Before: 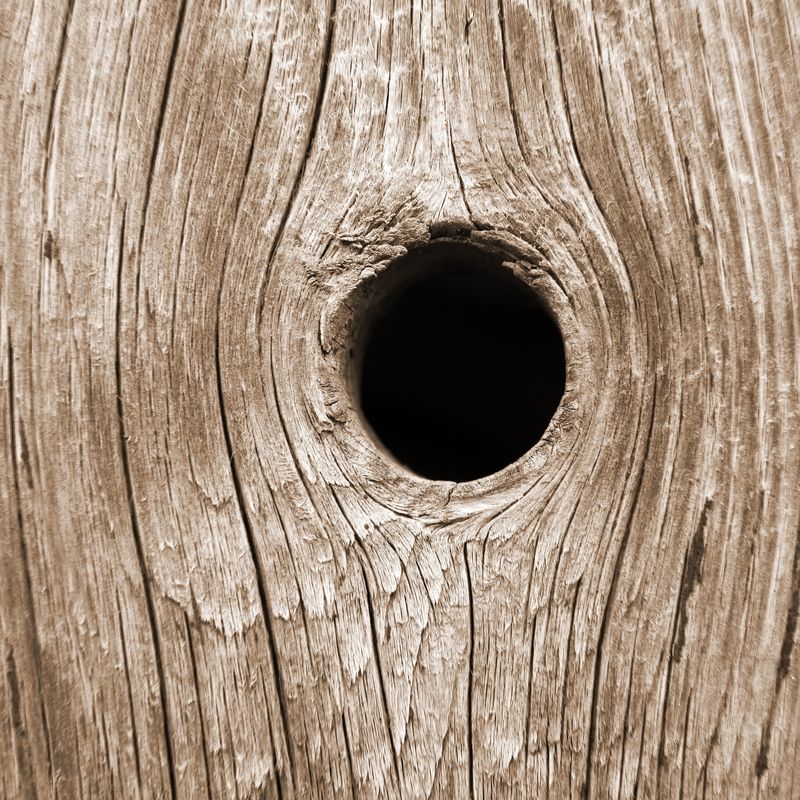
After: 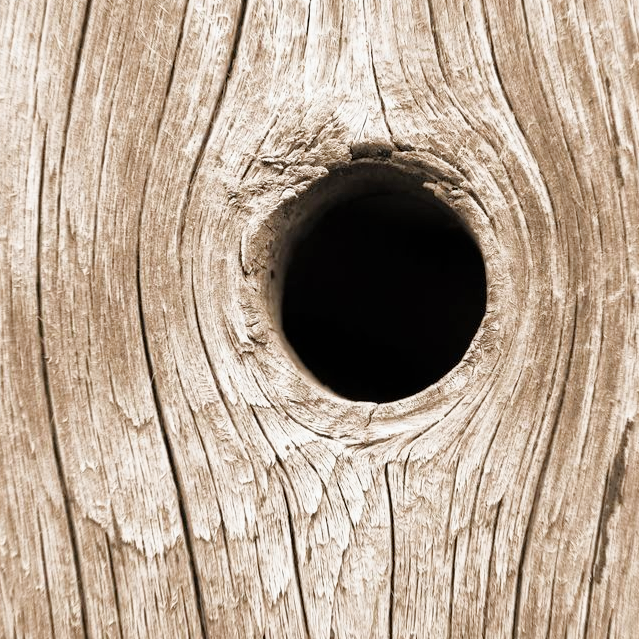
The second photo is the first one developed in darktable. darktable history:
white balance: red 0.986, blue 1.01
exposure: black level correction 0, exposure 1.2 EV, compensate exposure bias true, compensate highlight preservation false
tone equalizer: -8 EV 0.25 EV, -7 EV 0.417 EV, -6 EV 0.417 EV, -5 EV 0.25 EV, -3 EV -0.25 EV, -2 EV -0.417 EV, -1 EV -0.417 EV, +0 EV -0.25 EV, edges refinement/feathering 500, mask exposure compensation -1.57 EV, preserve details guided filter
crop and rotate: left 10.071%, top 10.071%, right 10.02%, bottom 10.02%
filmic rgb: black relative exposure -8.15 EV, white relative exposure 3.76 EV, hardness 4.46
